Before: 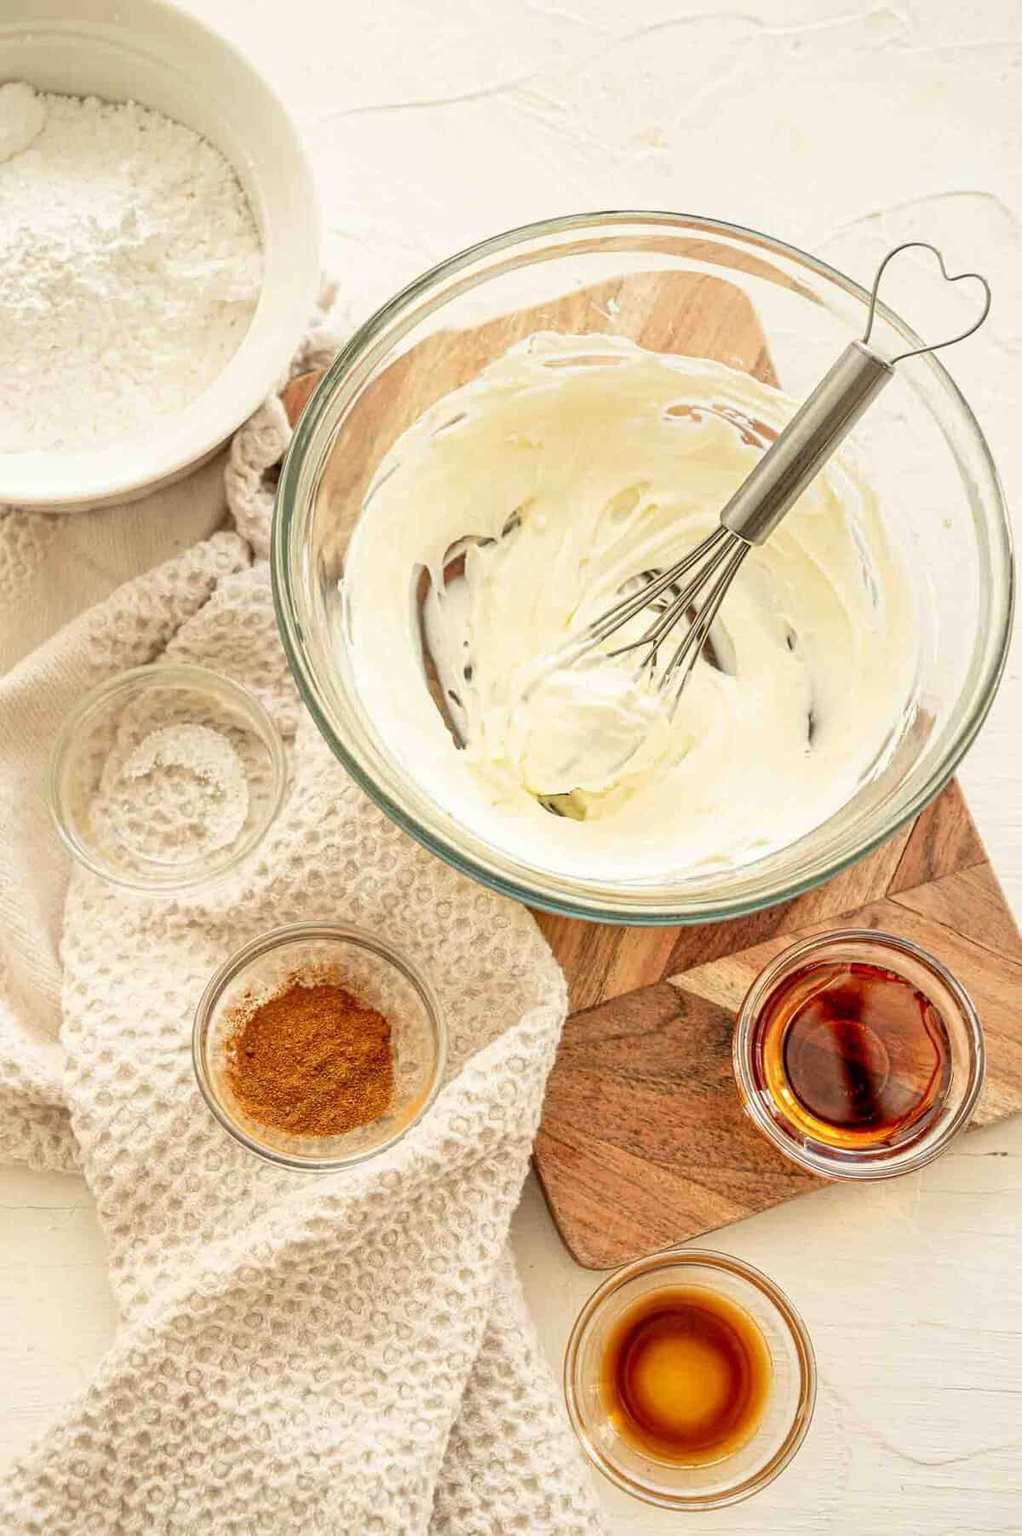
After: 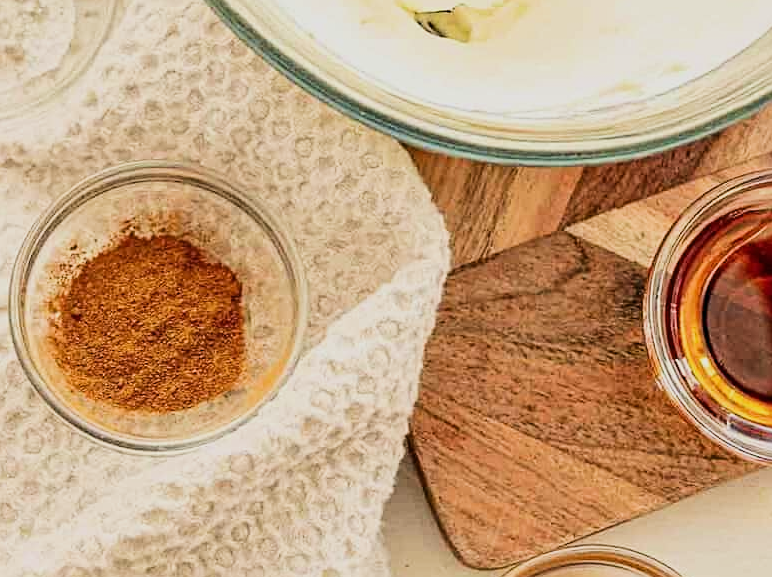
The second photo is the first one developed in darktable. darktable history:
sharpen: radius 2.167, amount 0.381, threshold 0
filmic rgb: black relative exposure -7.5 EV, white relative exposure 5 EV, hardness 3.31, contrast 1.3, contrast in shadows safe
crop: left 18.091%, top 51.13%, right 17.525%, bottom 16.85%
